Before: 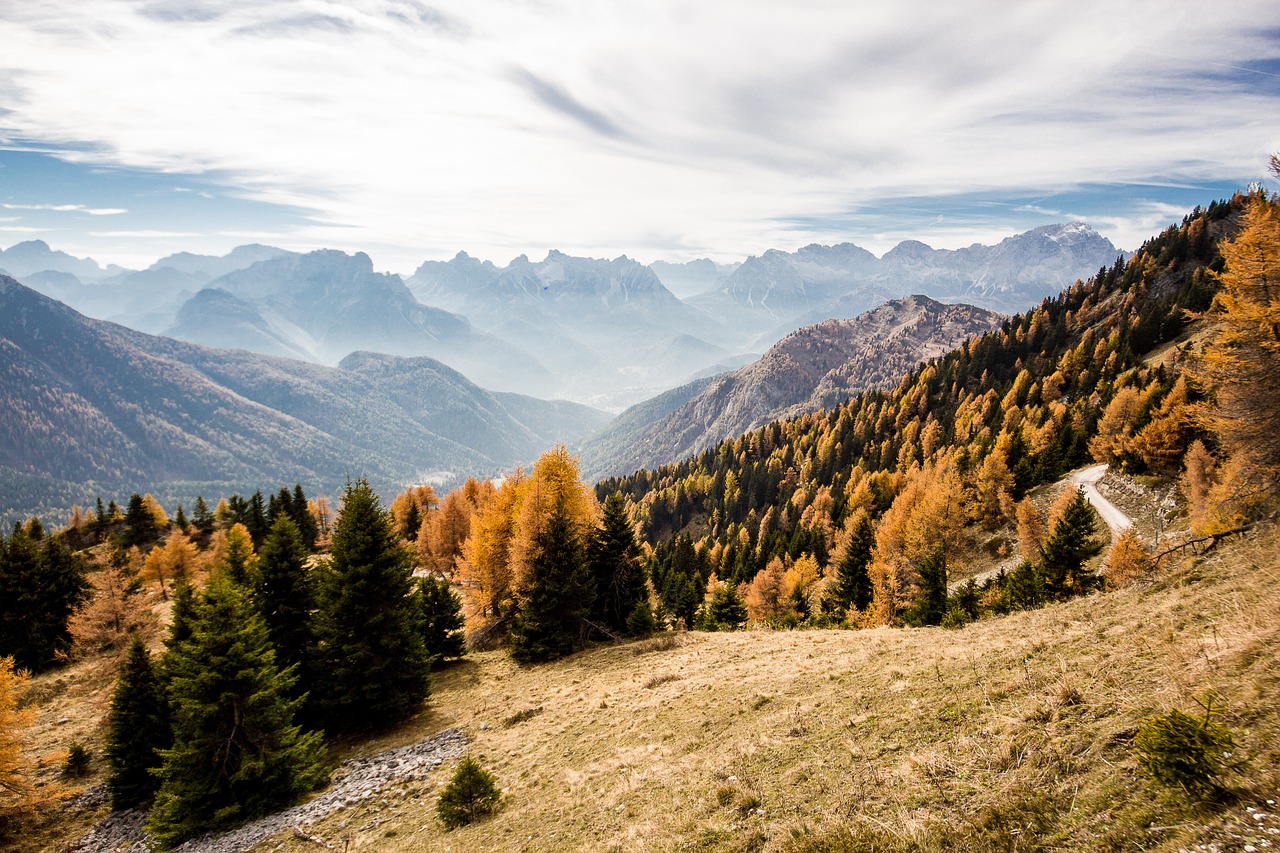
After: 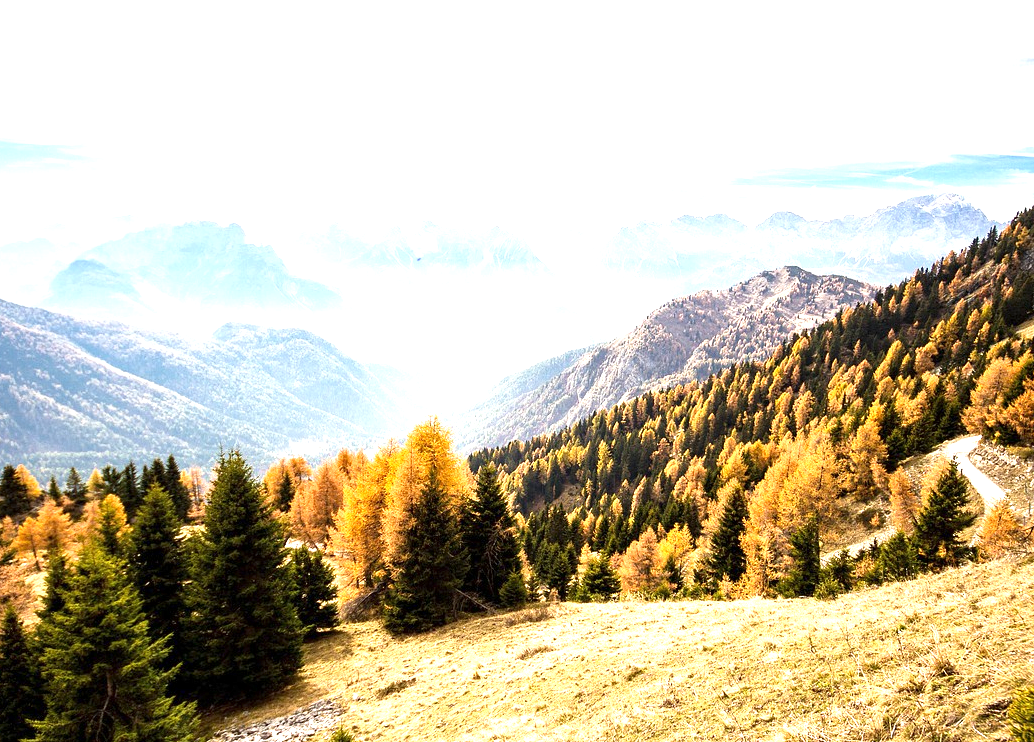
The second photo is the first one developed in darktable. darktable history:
crop: left 9.933%, top 3.49%, right 9.261%, bottom 9.443%
exposure: exposure 1.245 EV, compensate highlight preservation false
